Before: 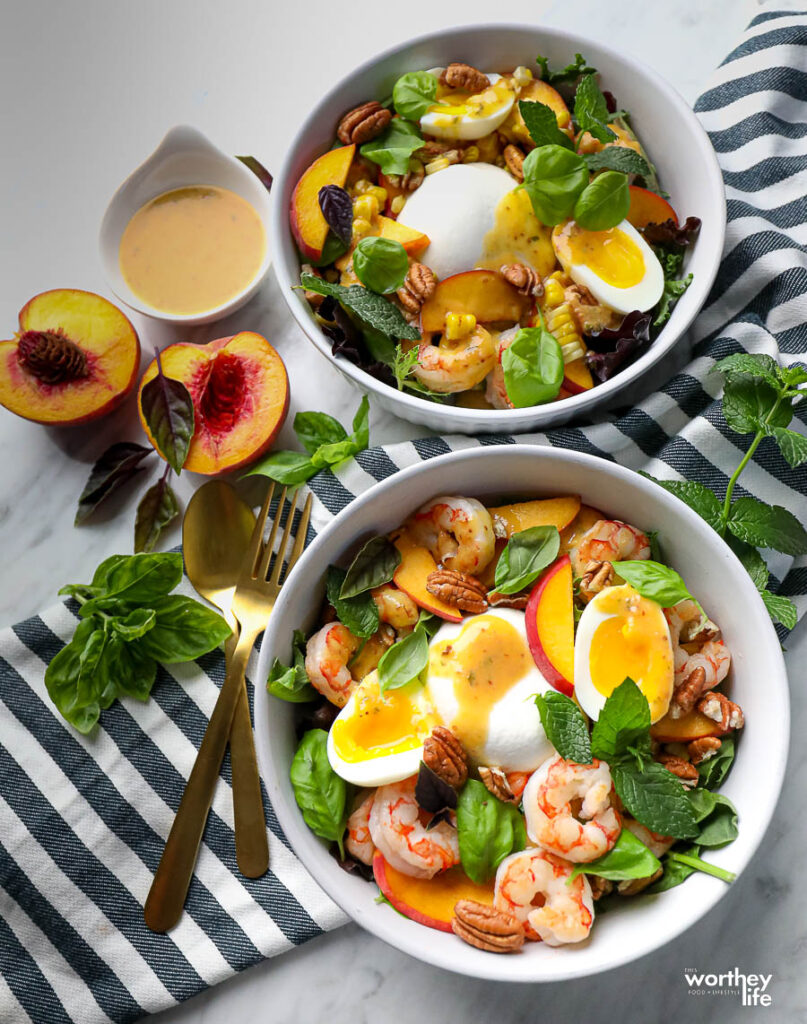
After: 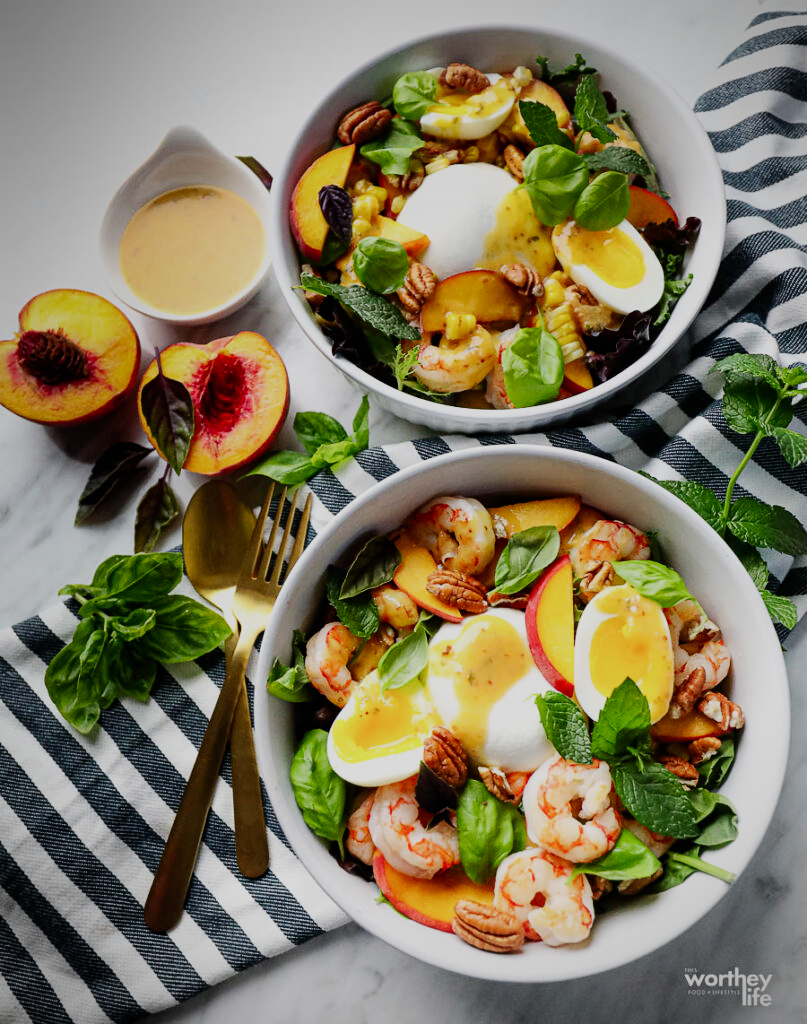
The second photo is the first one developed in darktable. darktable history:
vignetting: on, module defaults
sigmoid: skew -0.2, preserve hue 0%, red attenuation 0.1, red rotation 0.035, green attenuation 0.1, green rotation -0.017, blue attenuation 0.15, blue rotation -0.052, base primaries Rec2020
